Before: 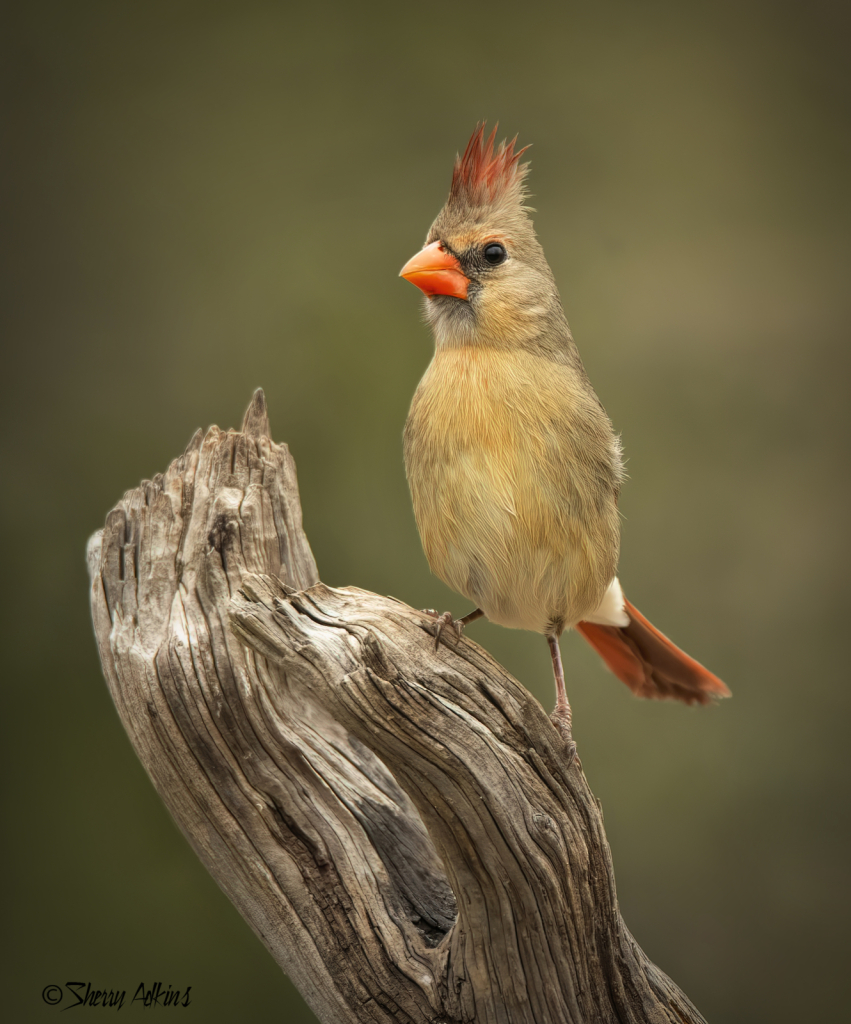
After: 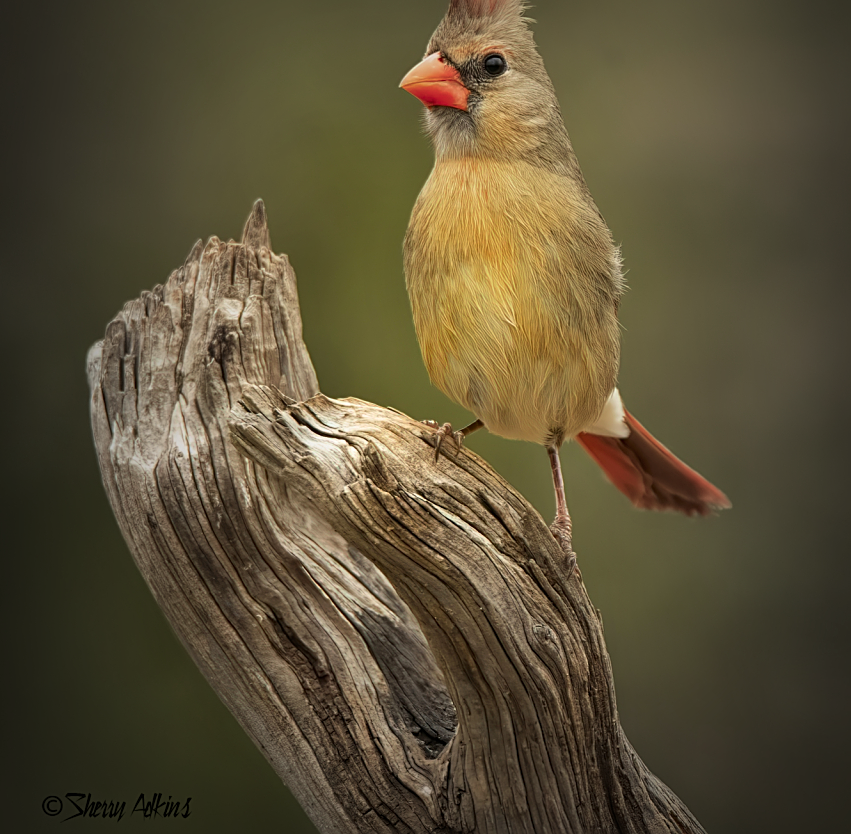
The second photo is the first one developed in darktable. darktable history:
vignetting: fall-off start 17.25%, fall-off radius 137.22%, width/height ratio 0.627, shape 0.588
crop and rotate: top 18.472%
color correction: highlights b* 0.037, saturation 1.35
sharpen: on, module defaults
